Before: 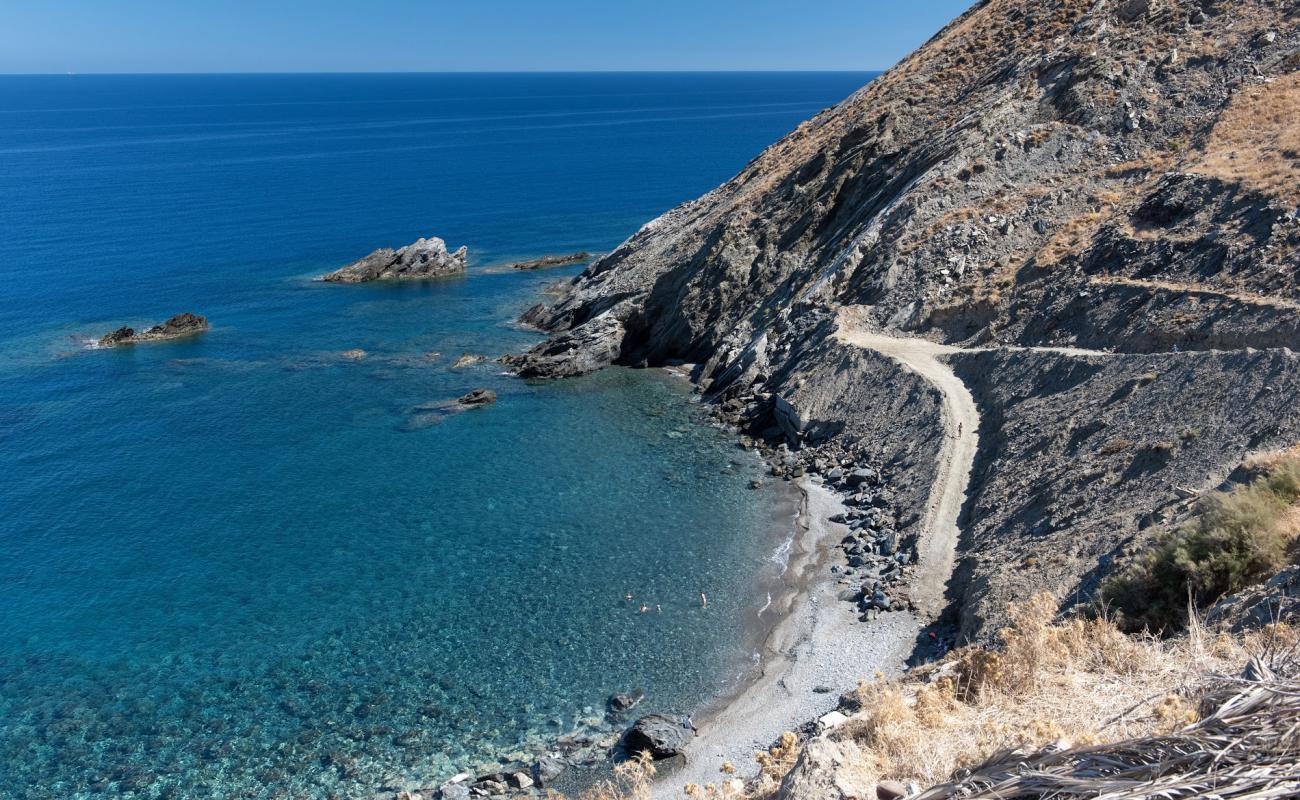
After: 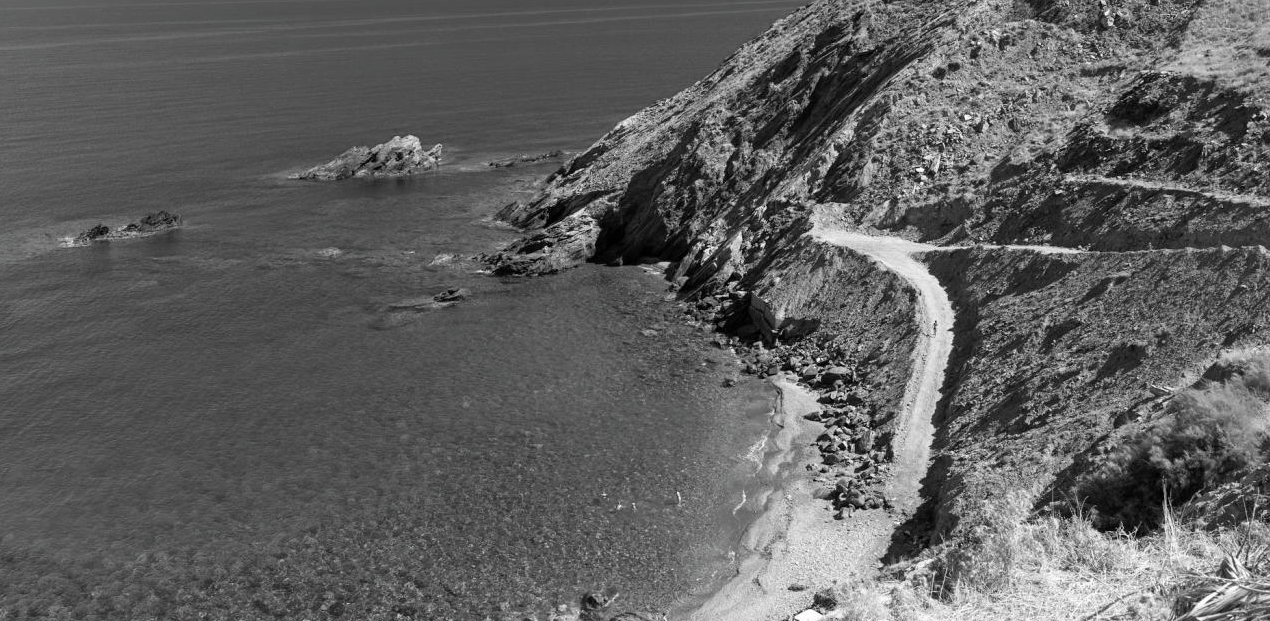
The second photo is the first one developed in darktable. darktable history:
crop and rotate: left 1.937%, top 12.788%, right 0.304%, bottom 9.566%
color calibration: illuminant same as pipeline (D50), adaptation none (bypass), x 0.332, y 0.335, temperature 5018.24 K
contrast brightness saturation: saturation -0.995
